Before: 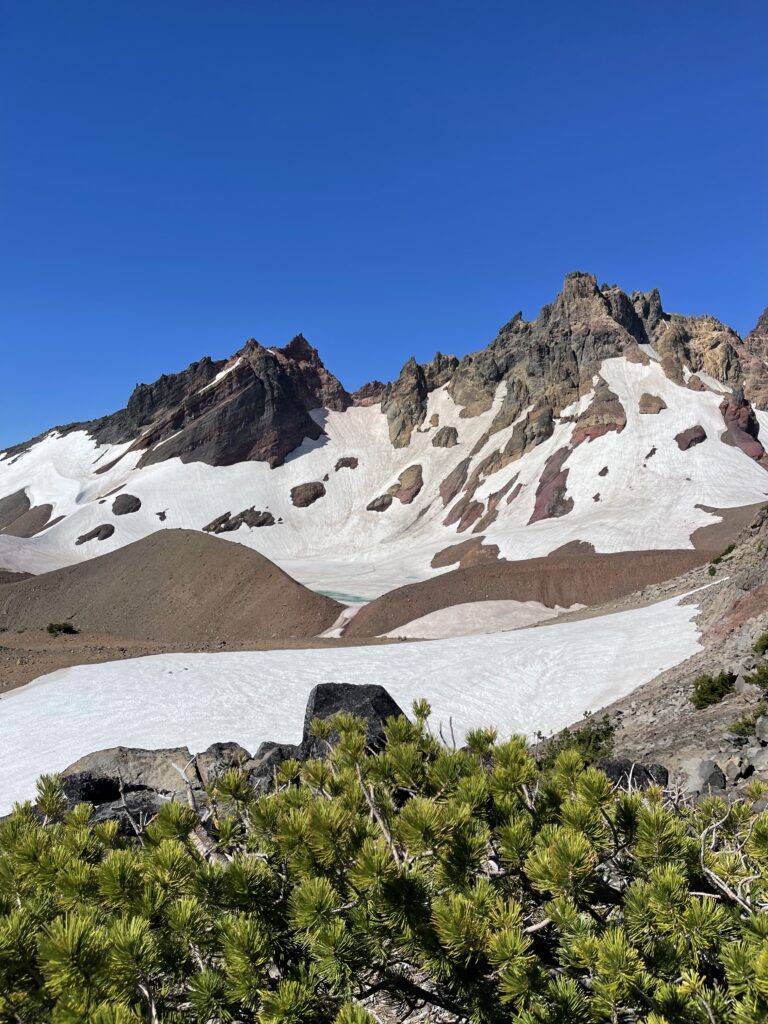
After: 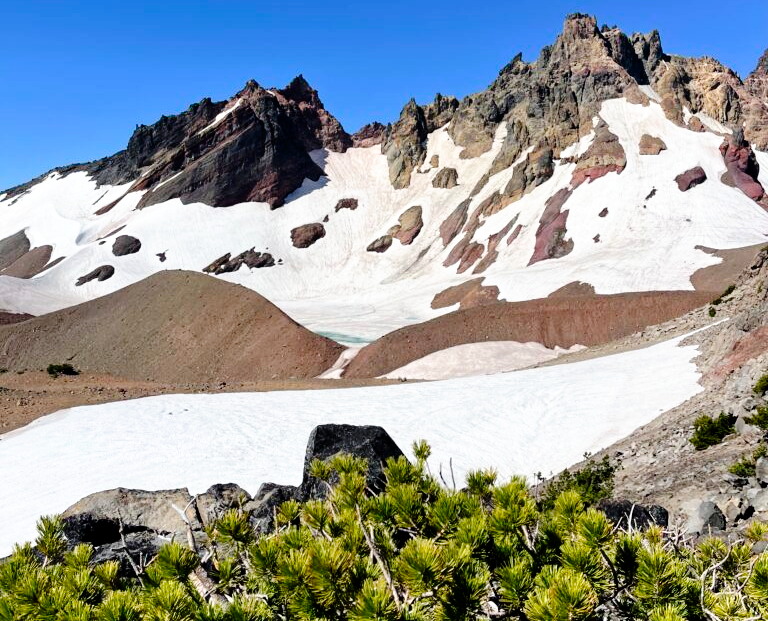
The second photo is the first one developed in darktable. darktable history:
tone curve: curves: ch0 [(0, 0) (0.003, 0) (0.011, 0.001) (0.025, 0.001) (0.044, 0.003) (0.069, 0.009) (0.1, 0.018) (0.136, 0.032) (0.177, 0.074) (0.224, 0.13) (0.277, 0.218) (0.335, 0.321) (0.399, 0.425) (0.468, 0.523) (0.543, 0.617) (0.623, 0.708) (0.709, 0.789) (0.801, 0.873) (0.898, 0.967) (1, 1)], preserve colors none
crop and rotate: top 25.357%, bottom 13.942%
exposure: exposure 0.128 EV, compensate highlight preservation false
